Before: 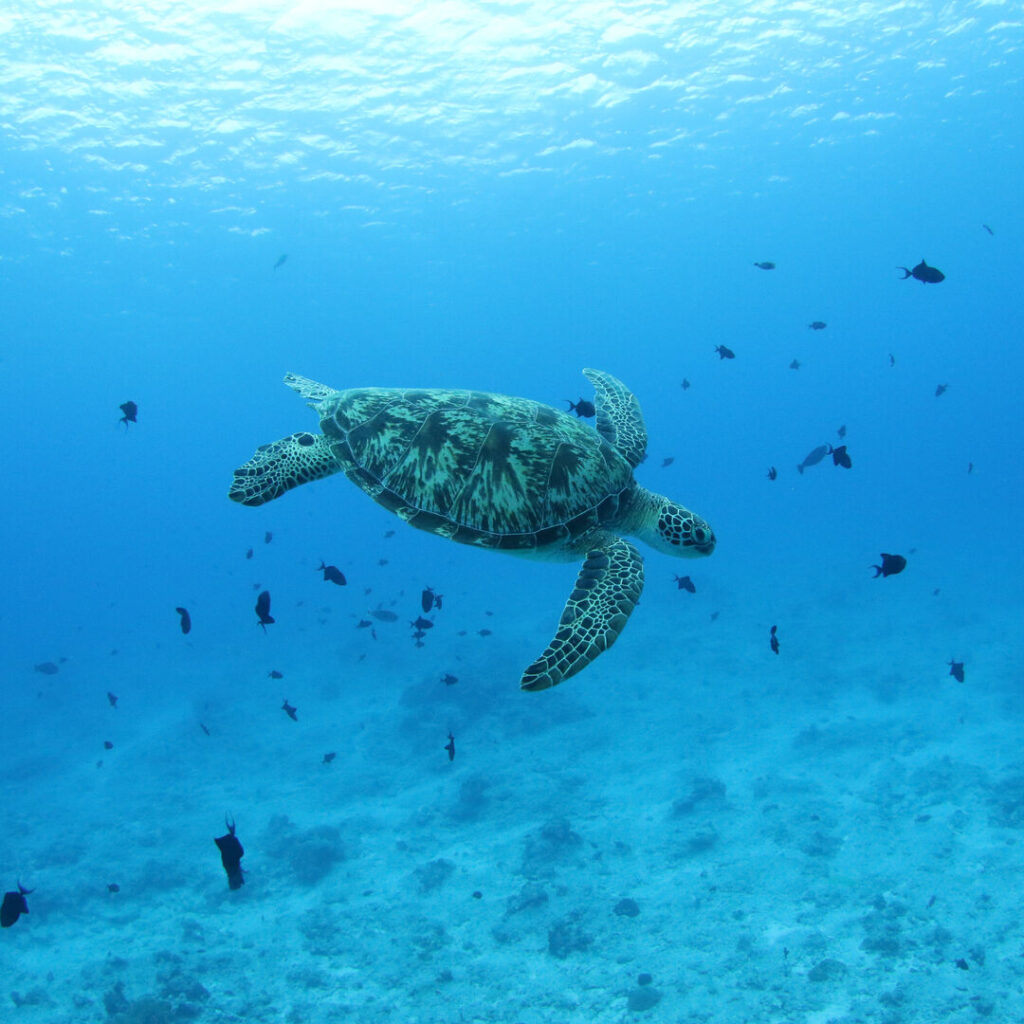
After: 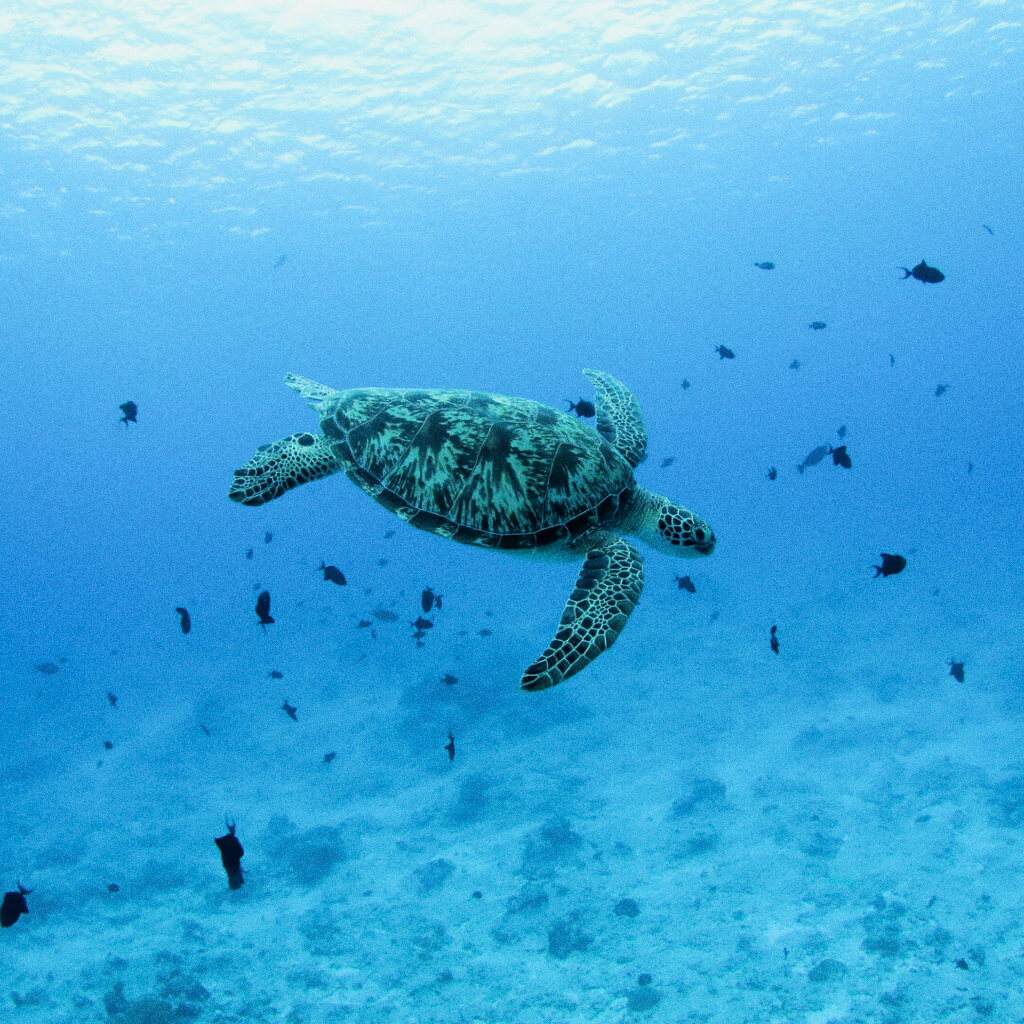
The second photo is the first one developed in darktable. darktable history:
filmic rgb: black relative exposure -5 EV, white relative exposure 3.5 EV, hardness 3.19, contrast 1.2, highlights saturation mix -50%
levels: levels [0, 0.48, 0.961]
grain: coarseness 0.09 ISO
